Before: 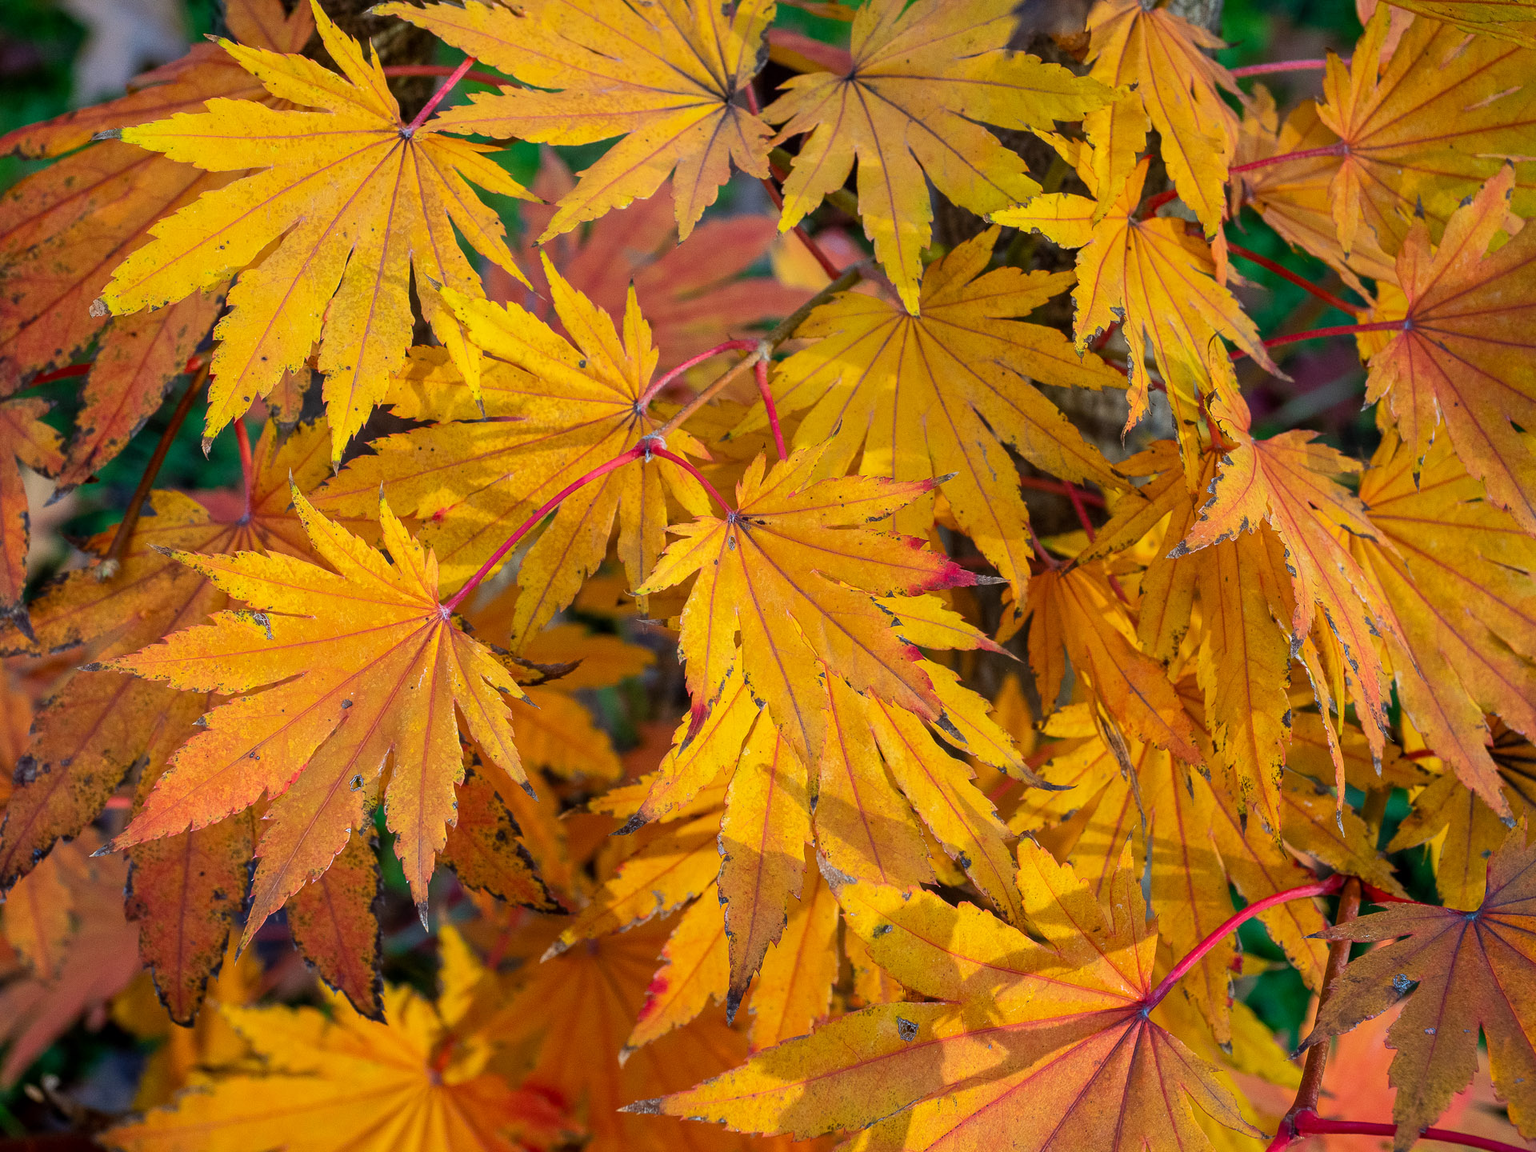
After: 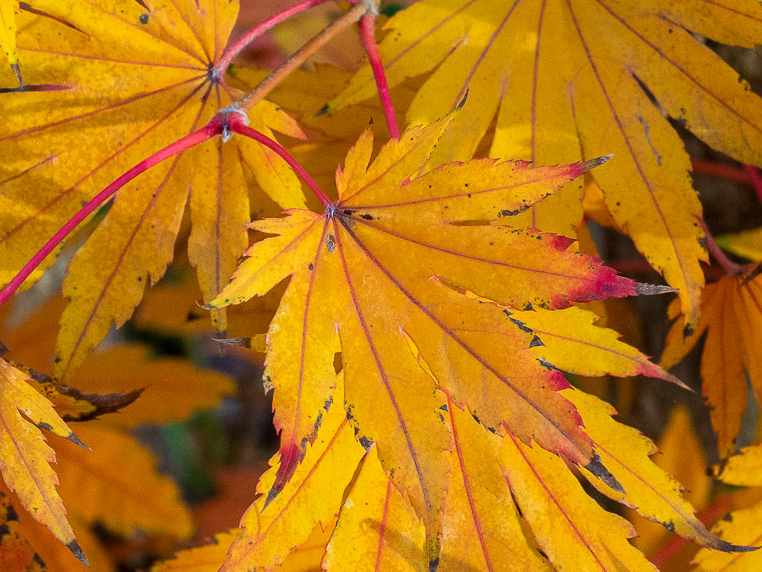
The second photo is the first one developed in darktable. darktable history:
crop: left 30.454%, top 30.284%, right 29.81%, bottom 29.979%
